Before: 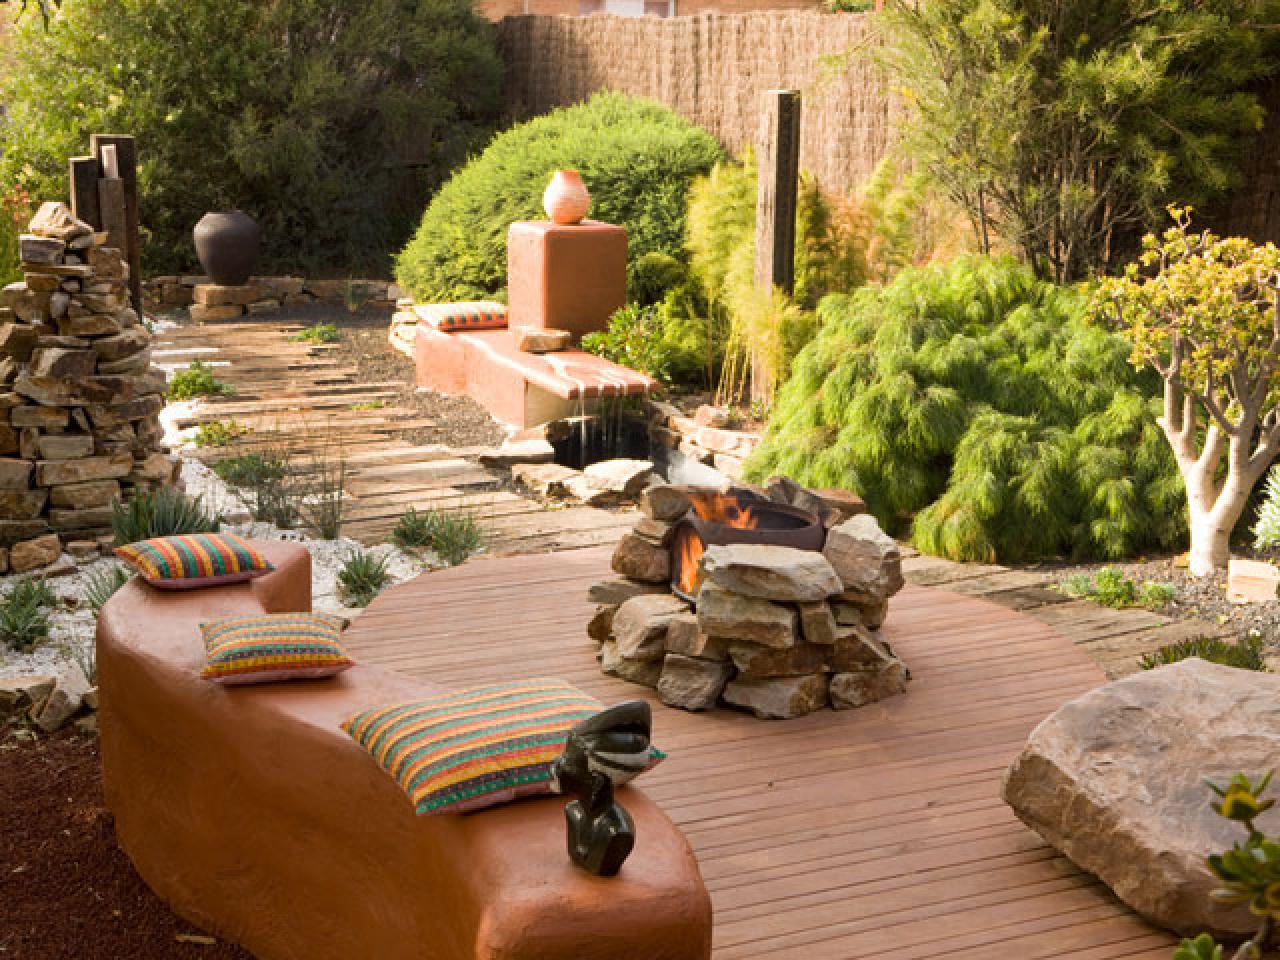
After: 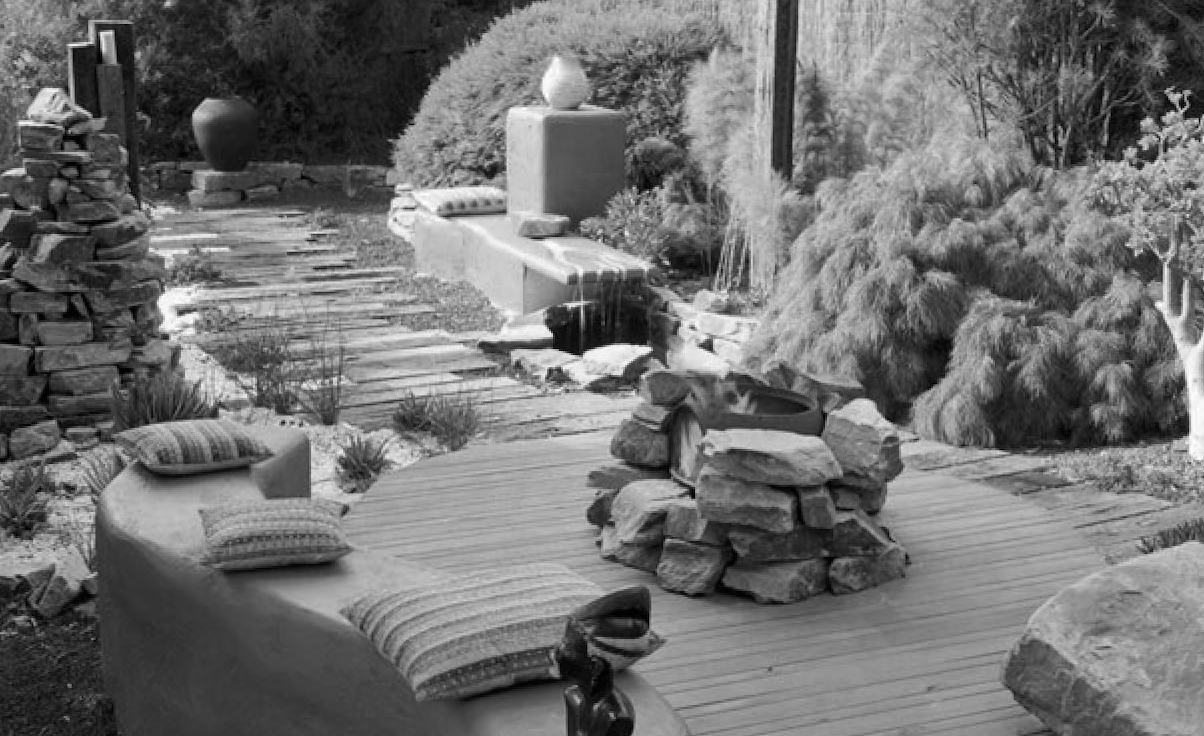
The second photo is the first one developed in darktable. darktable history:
shadows and highlights: shadows -20.12, white point adjustment -1.84, highlights -34.75
color zones: curves: ch0 [(0, 0.613) (0.01, 0.613) (0.245, 0.448) (0.498, 0.529) (0.642, 0.665) (0.879, 0.777) (0.99, 0.613)]; ch1 [(0, 0) (0.143, 0) (0.286, 0) (0.429, 0) (0.571, 0) (0.714, 0) (0.857, 0)]
crop and rotate: angle 0.101°, top 11.962%, right 5.697%, bottom 11.137%
